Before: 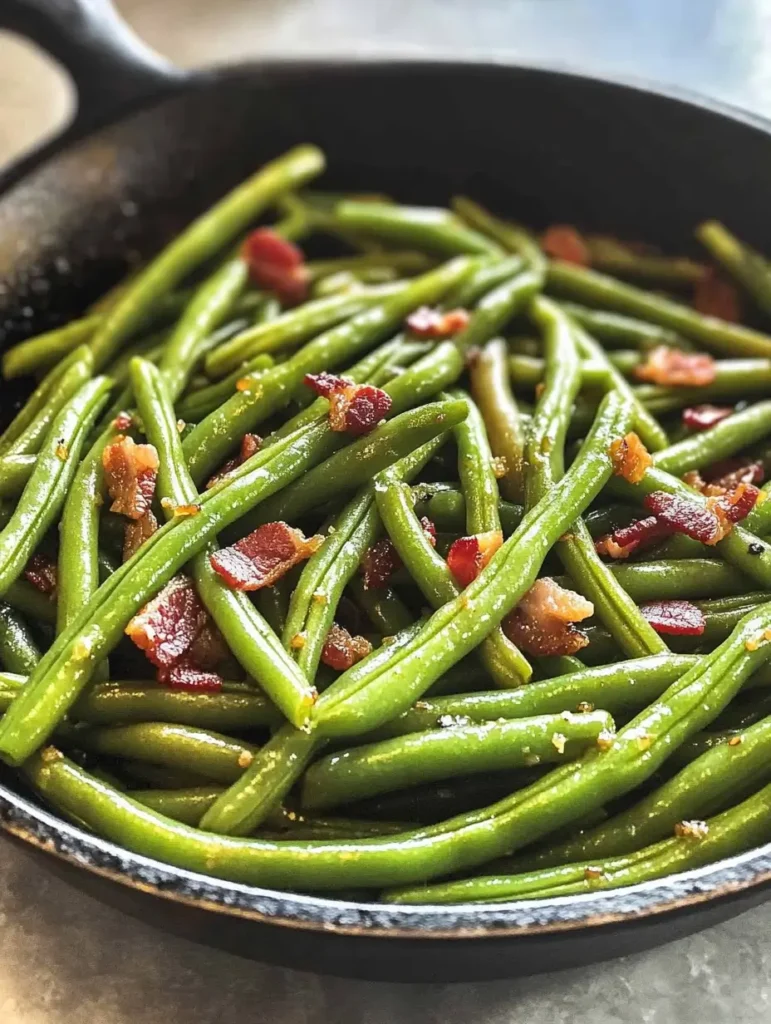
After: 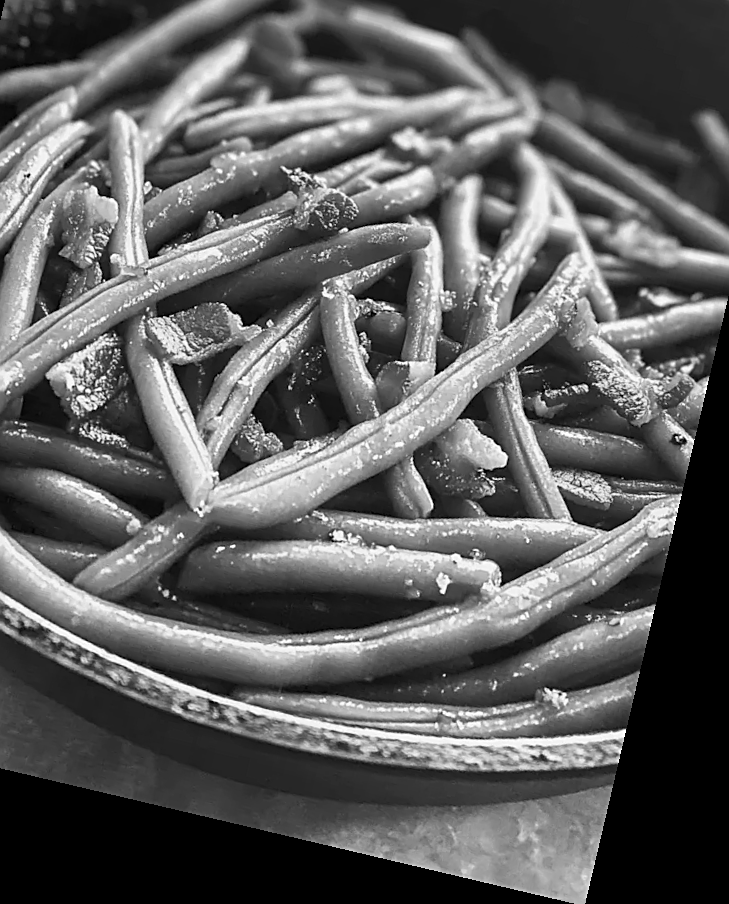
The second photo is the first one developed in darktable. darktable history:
monochrome: a 73.58, b 64.21
color correction: highlights a* -0.95, highlights b* 4.5, shadows a* 3.55
exposure: compensate highlight preservation false
rotate and perspective: rotation 13.27°, automatic cropping off
crop: left 16.871%, top 22.857%, right 9.116%
sharpen: on, module defaults
